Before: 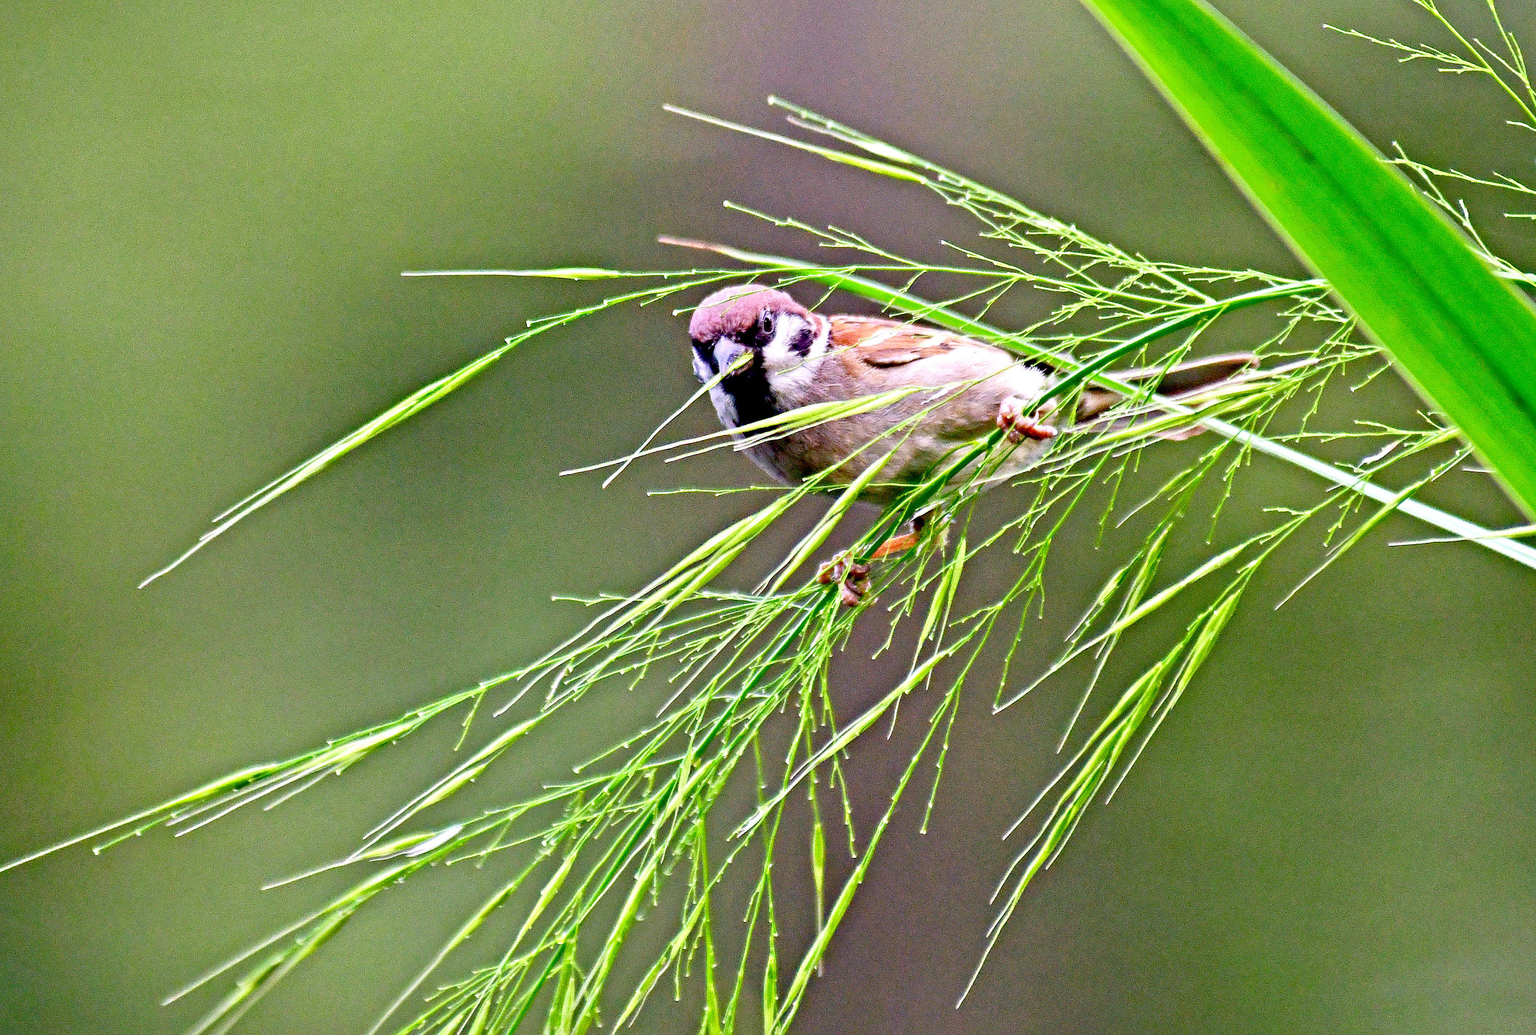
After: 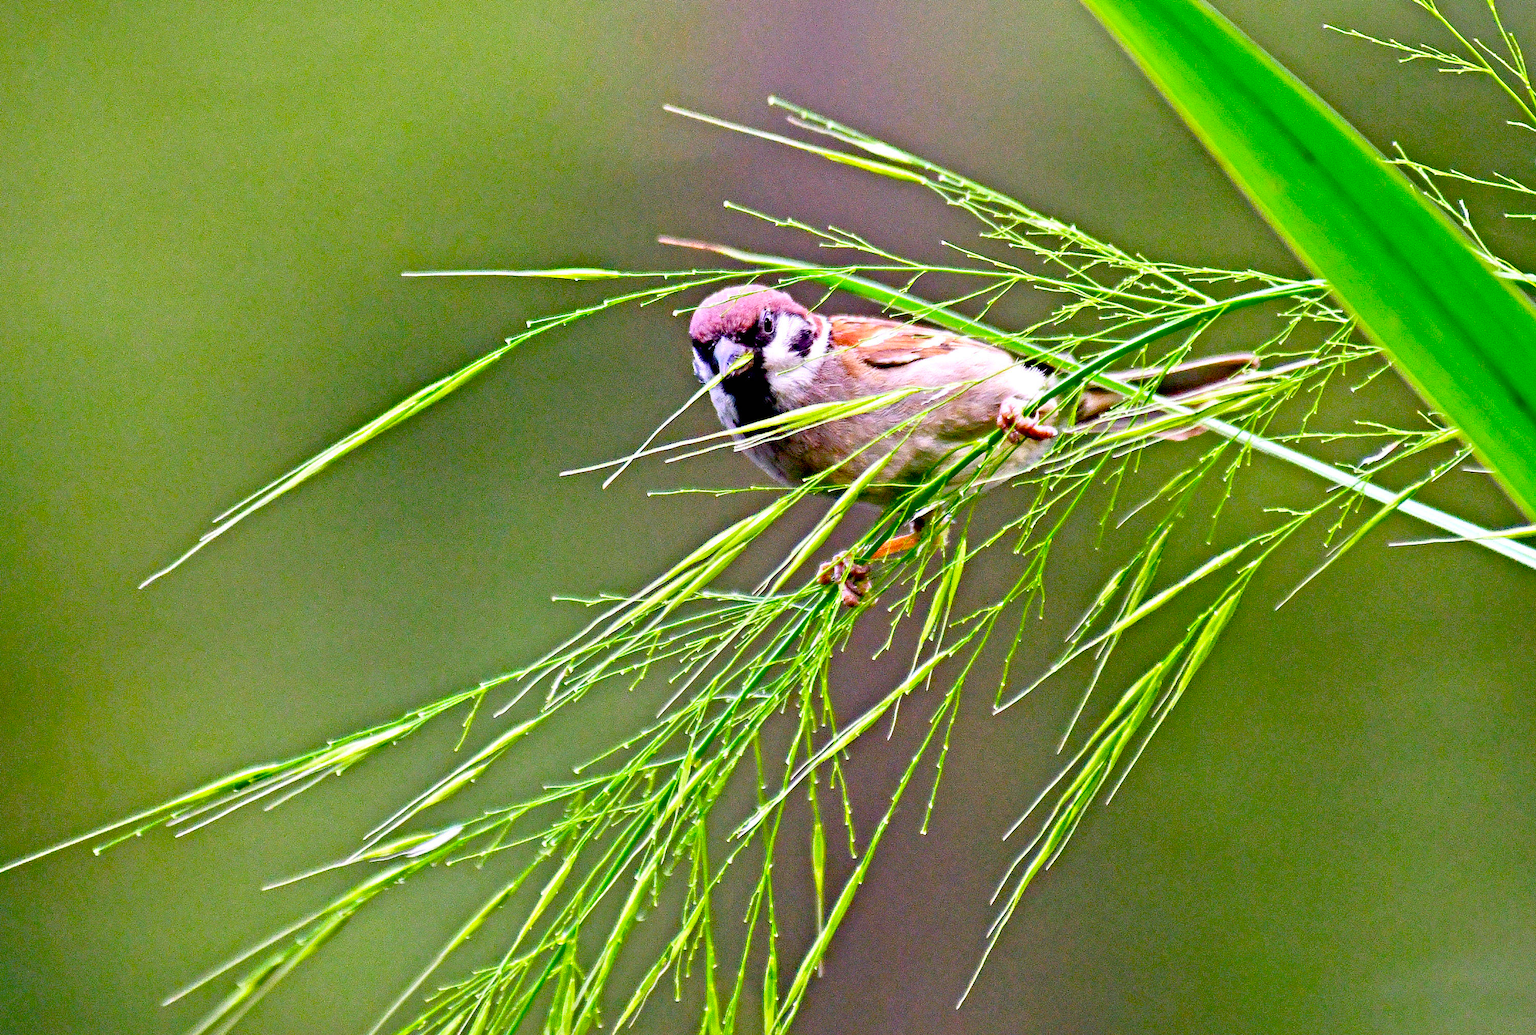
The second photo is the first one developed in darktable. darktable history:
color balance rgb: perceptual saturation grading › global saturation 36.391%
